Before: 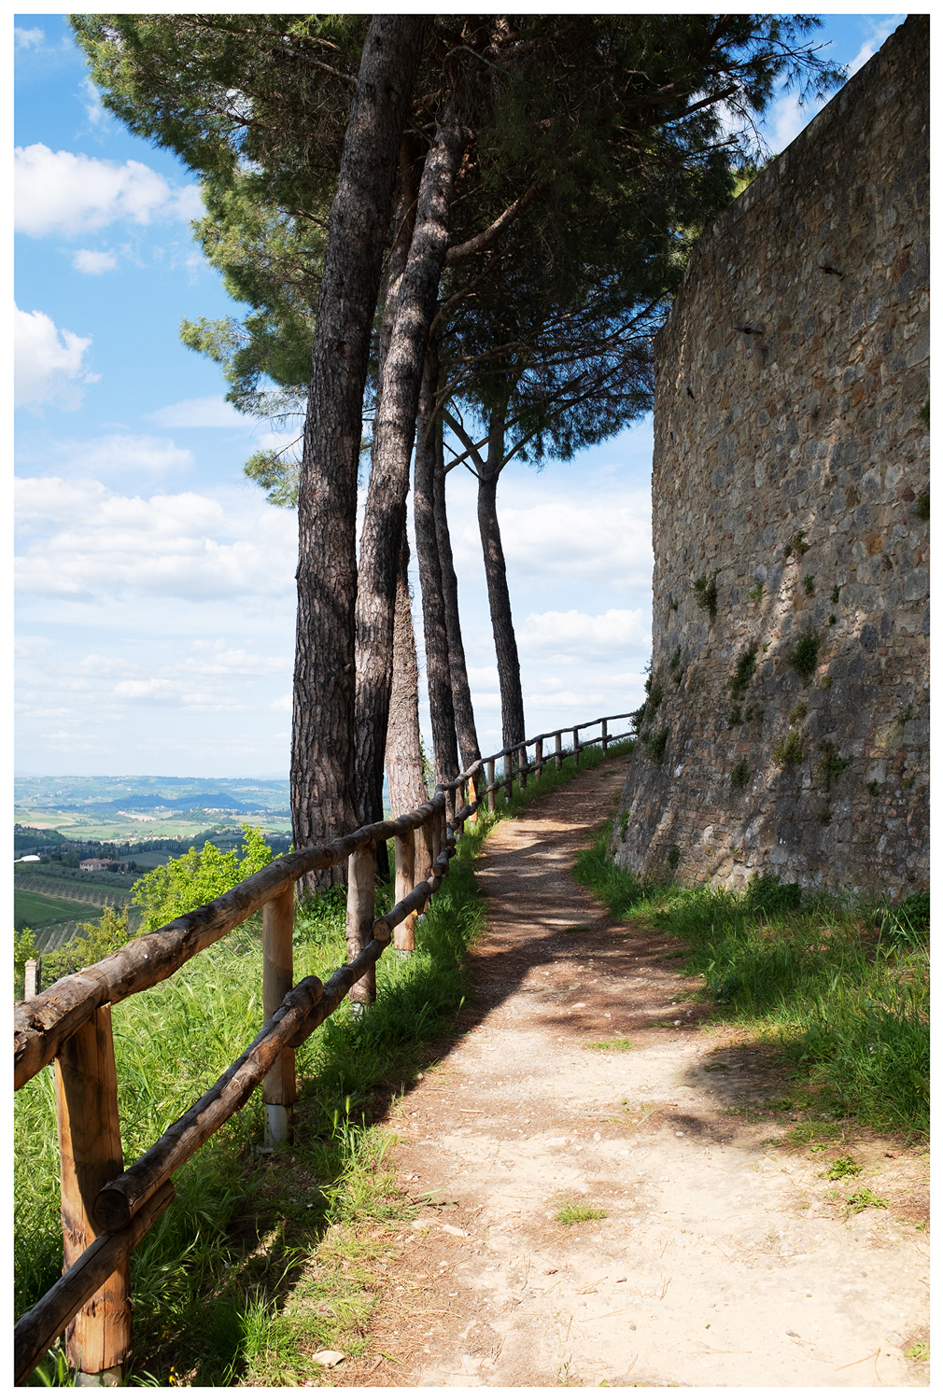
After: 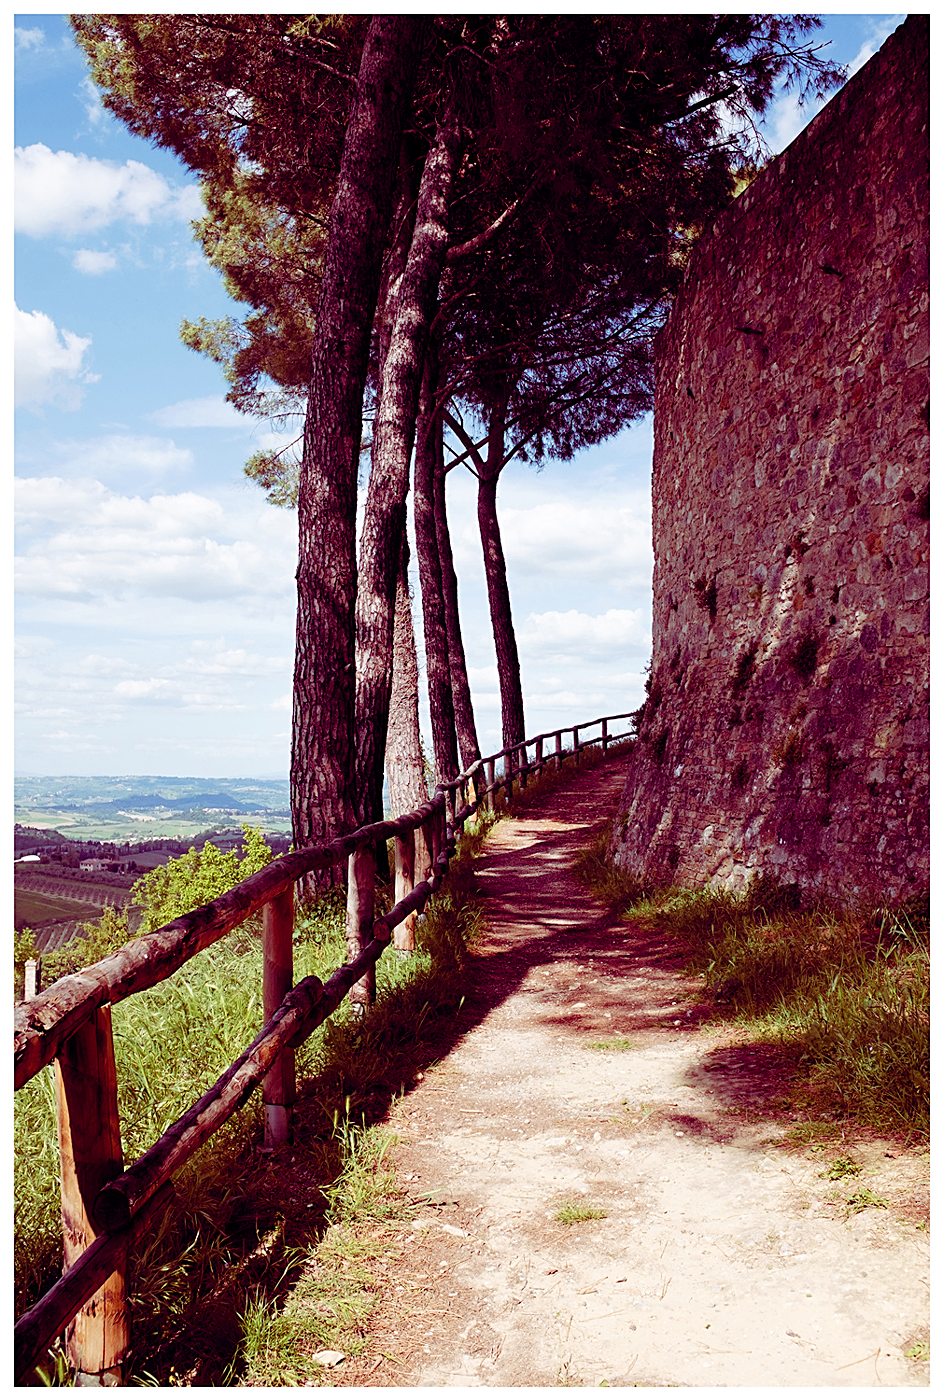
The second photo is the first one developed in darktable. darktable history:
sharpen: on, module defaults
contrast brightness saturation: saturation -0.177
color balance rgb: shadows lift › luminance -18.746%, shadows lift › chroma 35.189%, global offset › chroma 0.128%, global offset › hue 253.11°, linear chroma grading › shadows -2.843%, linear chroma grading › highlights -4.909%, perceptual saturation grading › global saturation 20%, perceptual saturation grading › highlights -25.701%, perceptual saturation grading › shadows 49.456%, global vibrance 20%
